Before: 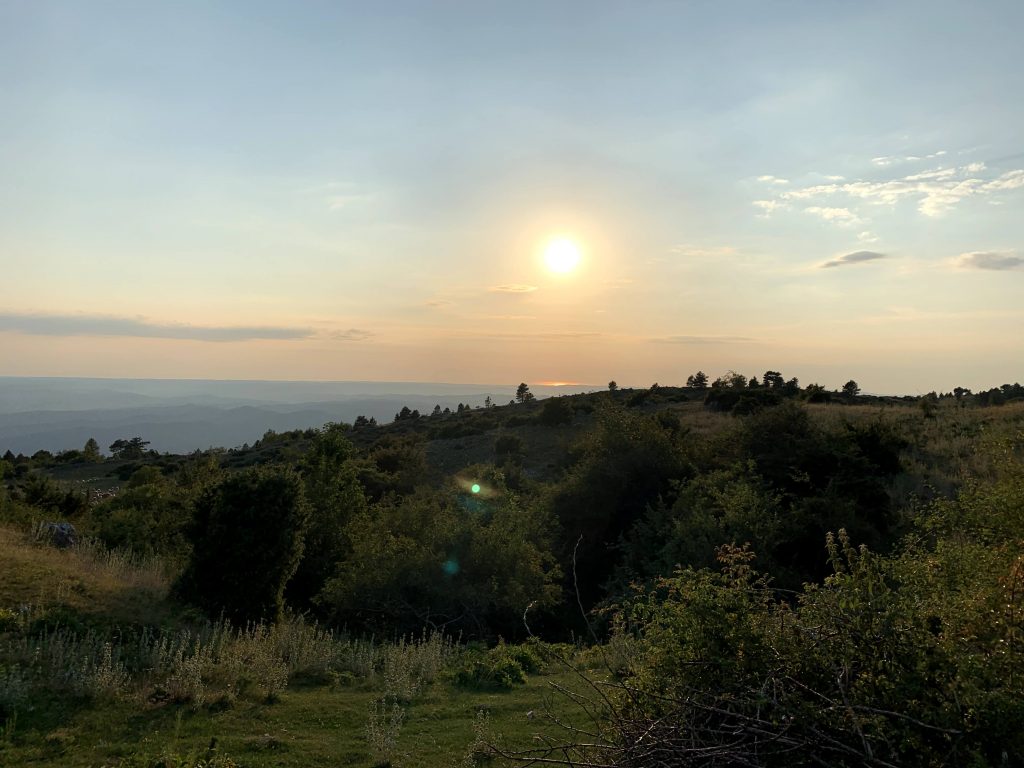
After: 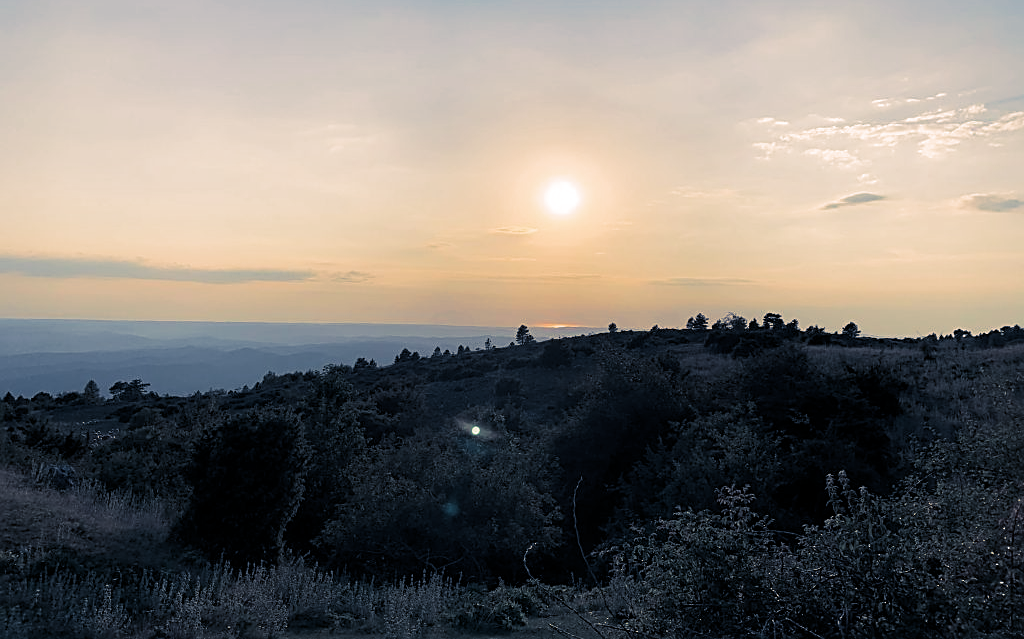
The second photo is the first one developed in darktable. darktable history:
sharpen: on, module defaults
crop: top 7.625%, bottom 8.027%
split-toning: shadows › hue 226.8°, shadows › saturation 0.56, highlights › hue 28.8°, balance -40, compress 0%
